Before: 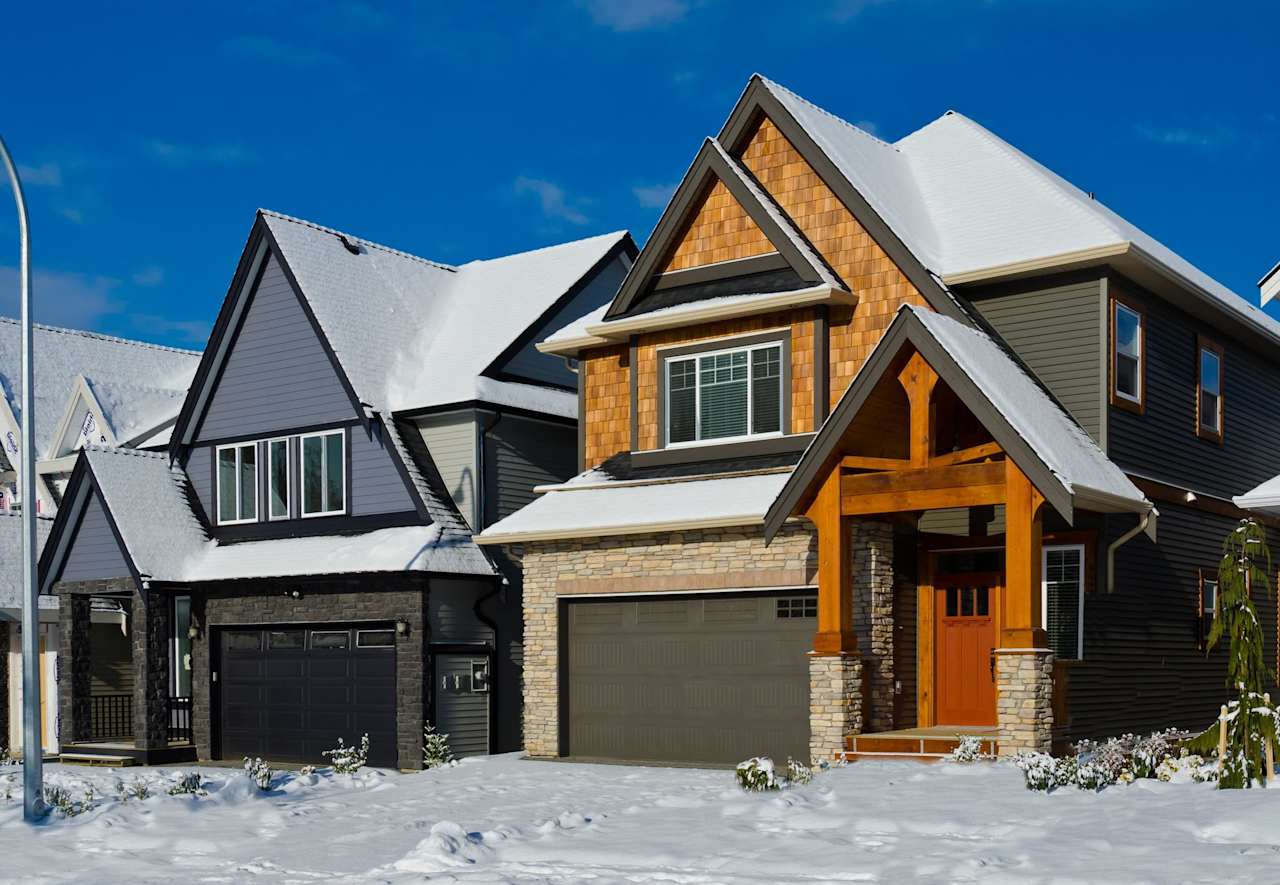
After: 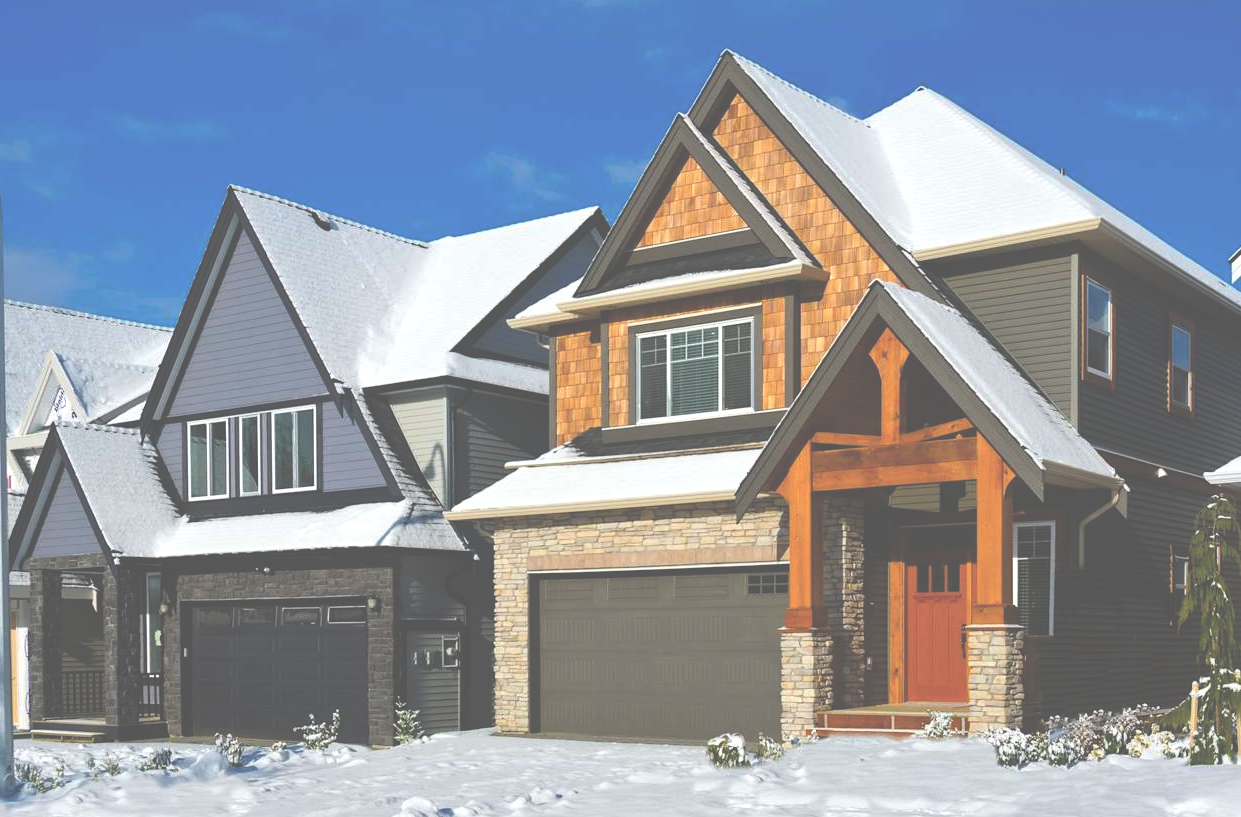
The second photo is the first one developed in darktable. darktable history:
crop: left 2.269%, top 2.795%, right 0.762%, bottom 4.857%
exposure: black level correction -0.071, exposure 0.501 EV, compensate exposure bias true, compensate highlight preservation false
